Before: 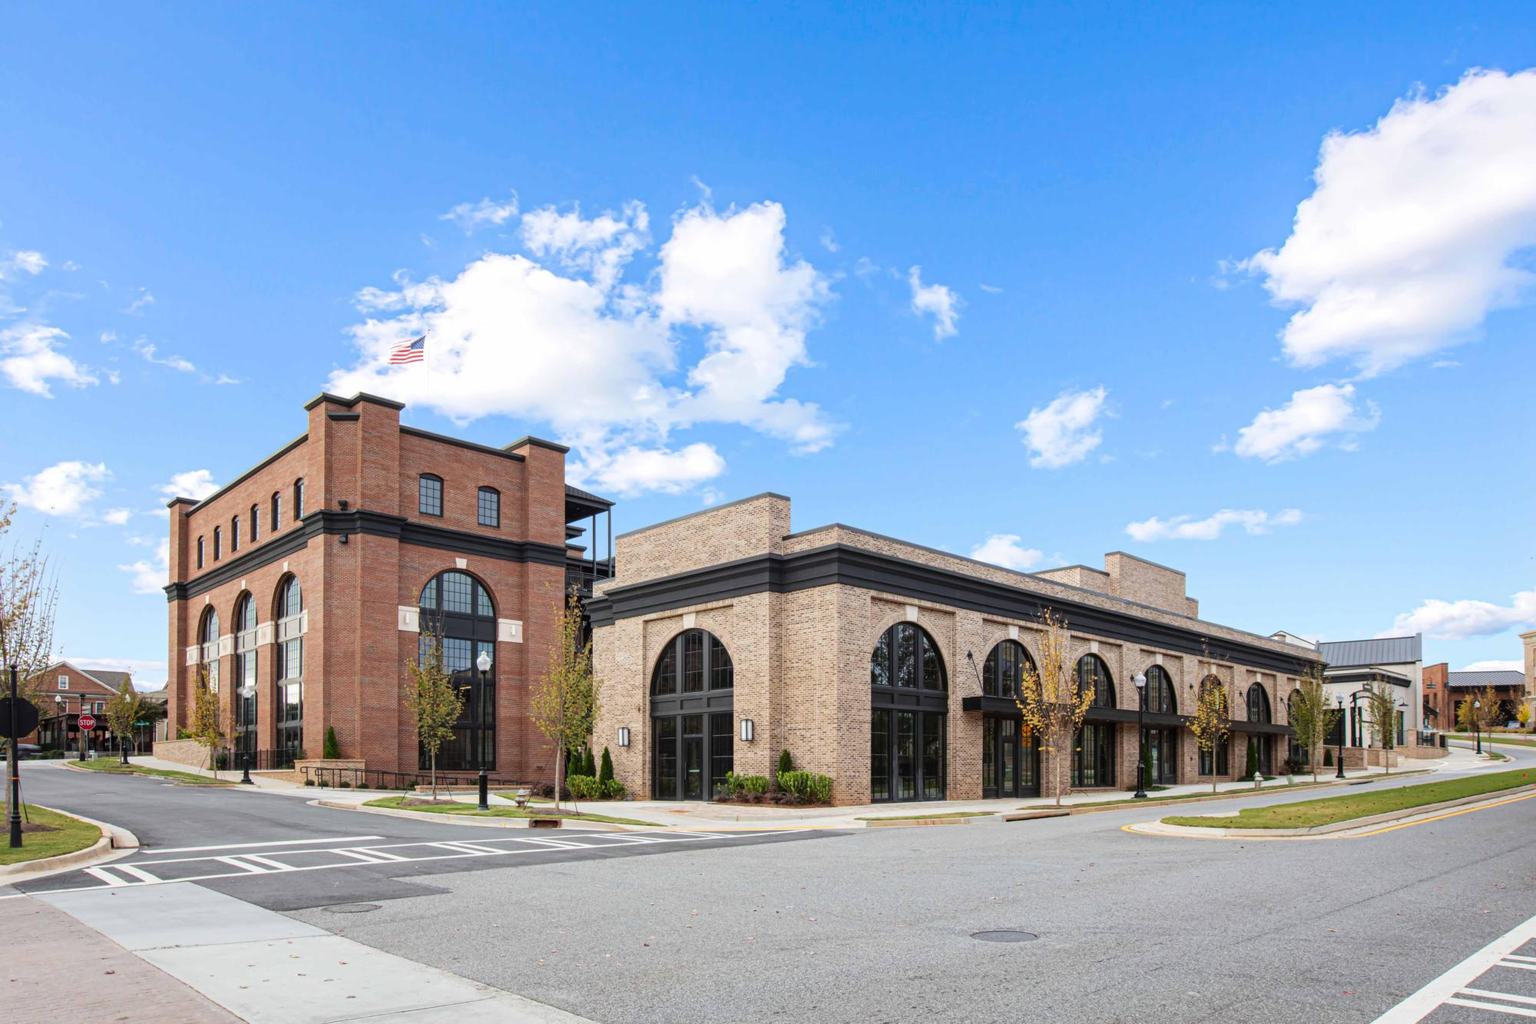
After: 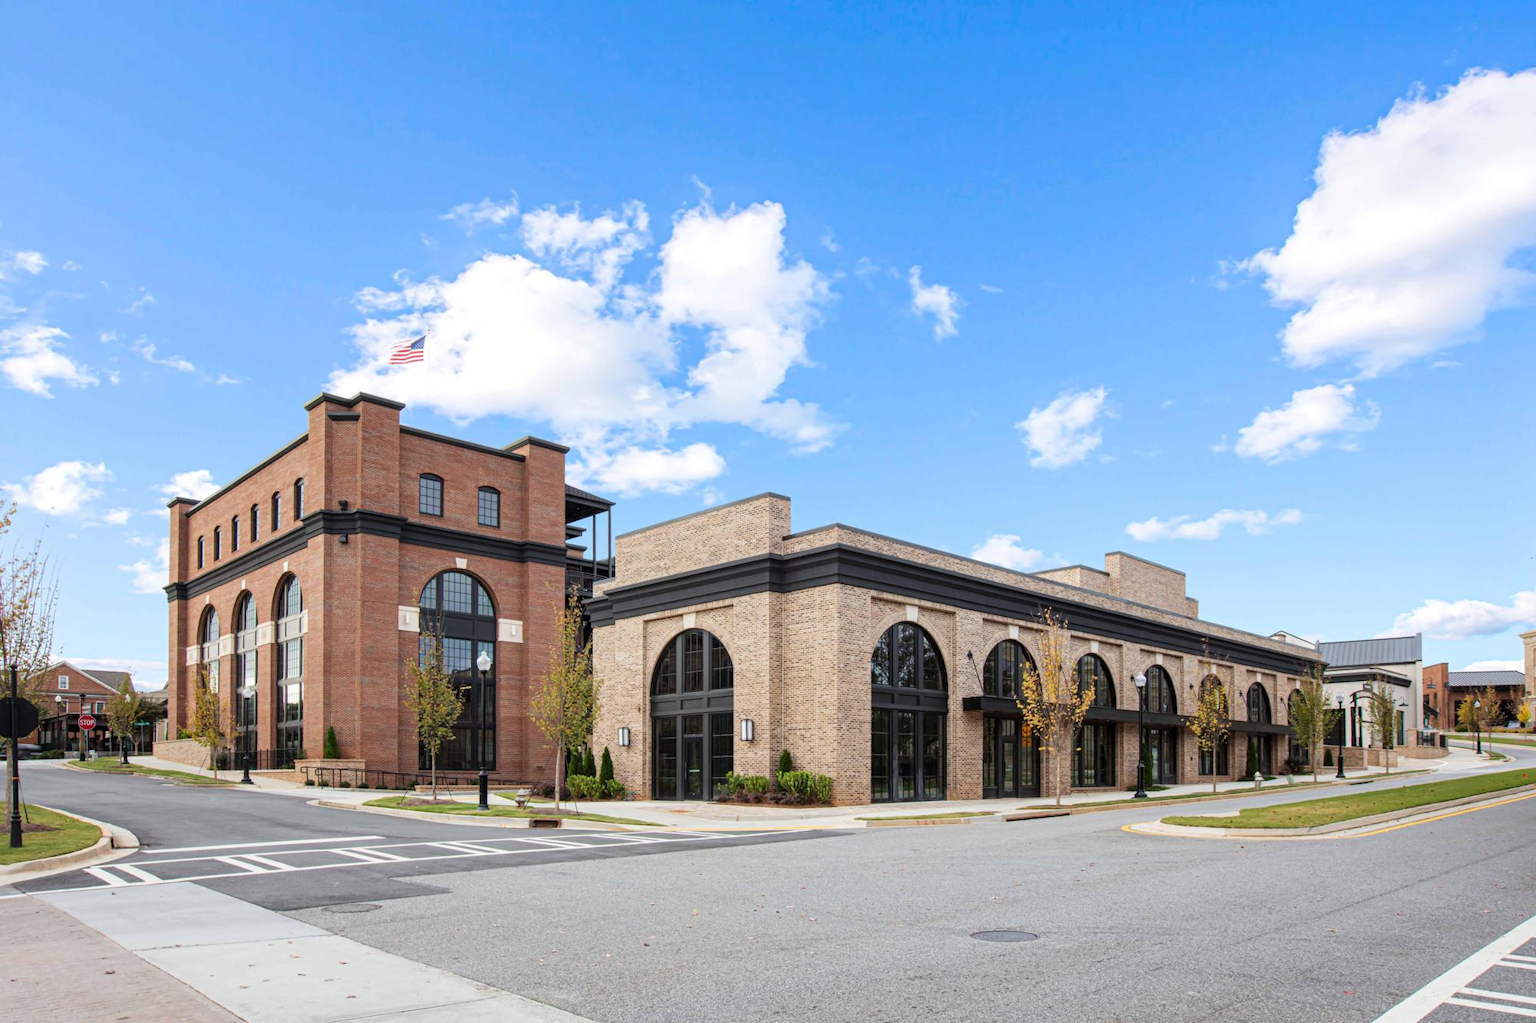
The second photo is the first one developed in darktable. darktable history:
exposure: compensate exposure bias true, compensate highlight preservation false
levels: levels [0.016, 0.5, 0.996]
